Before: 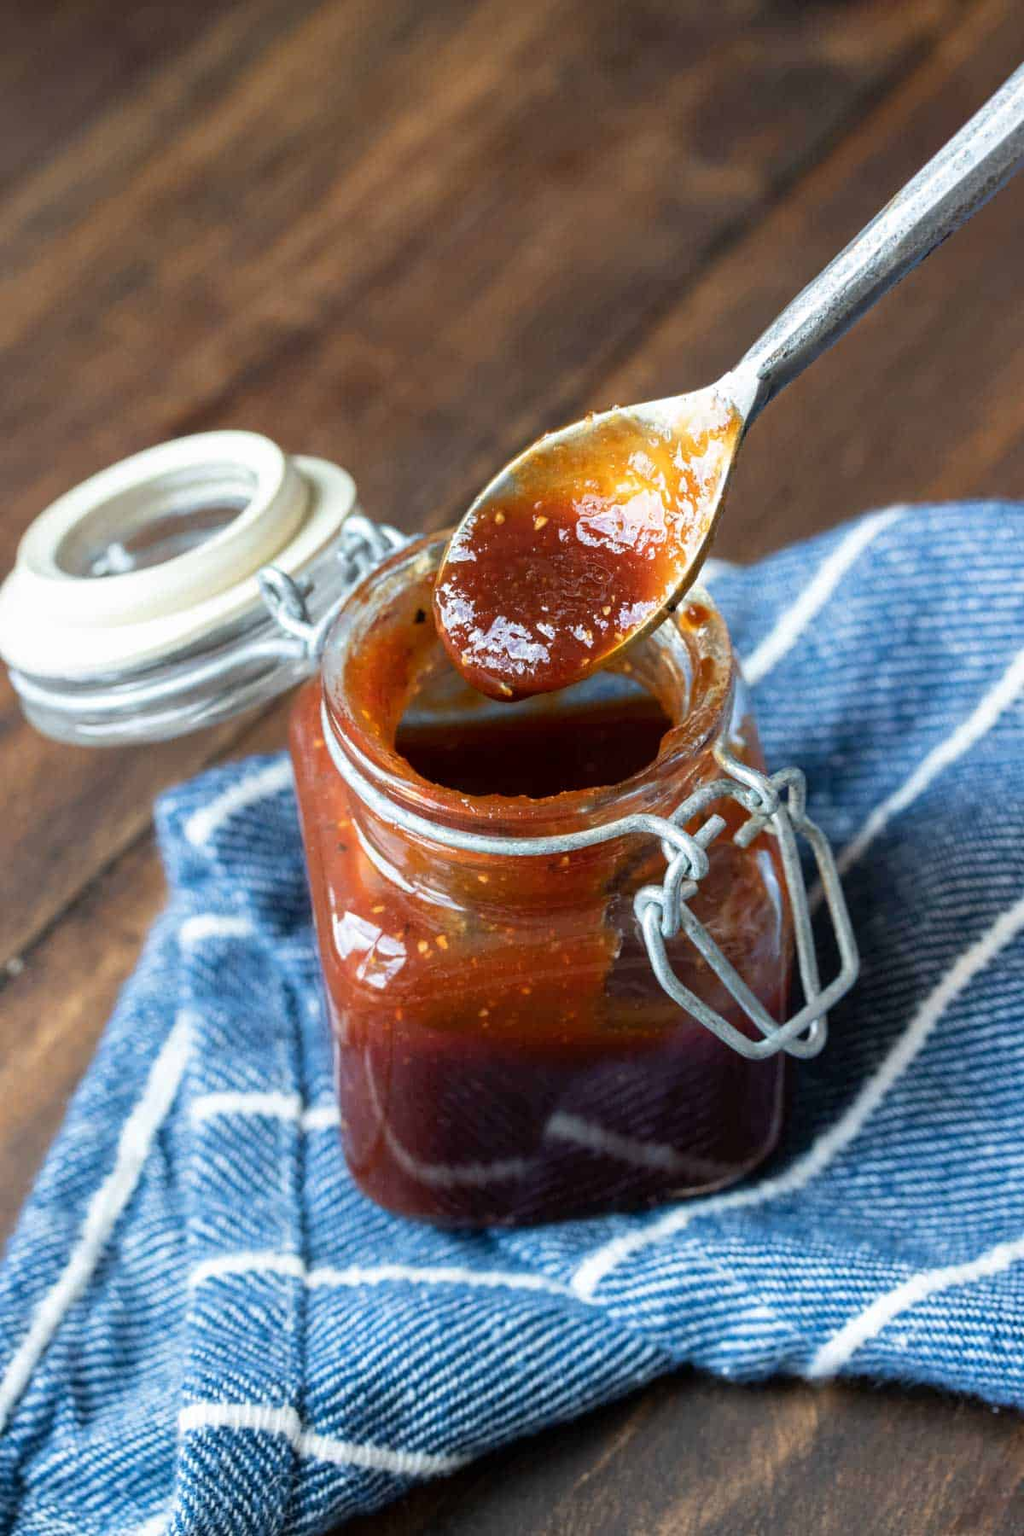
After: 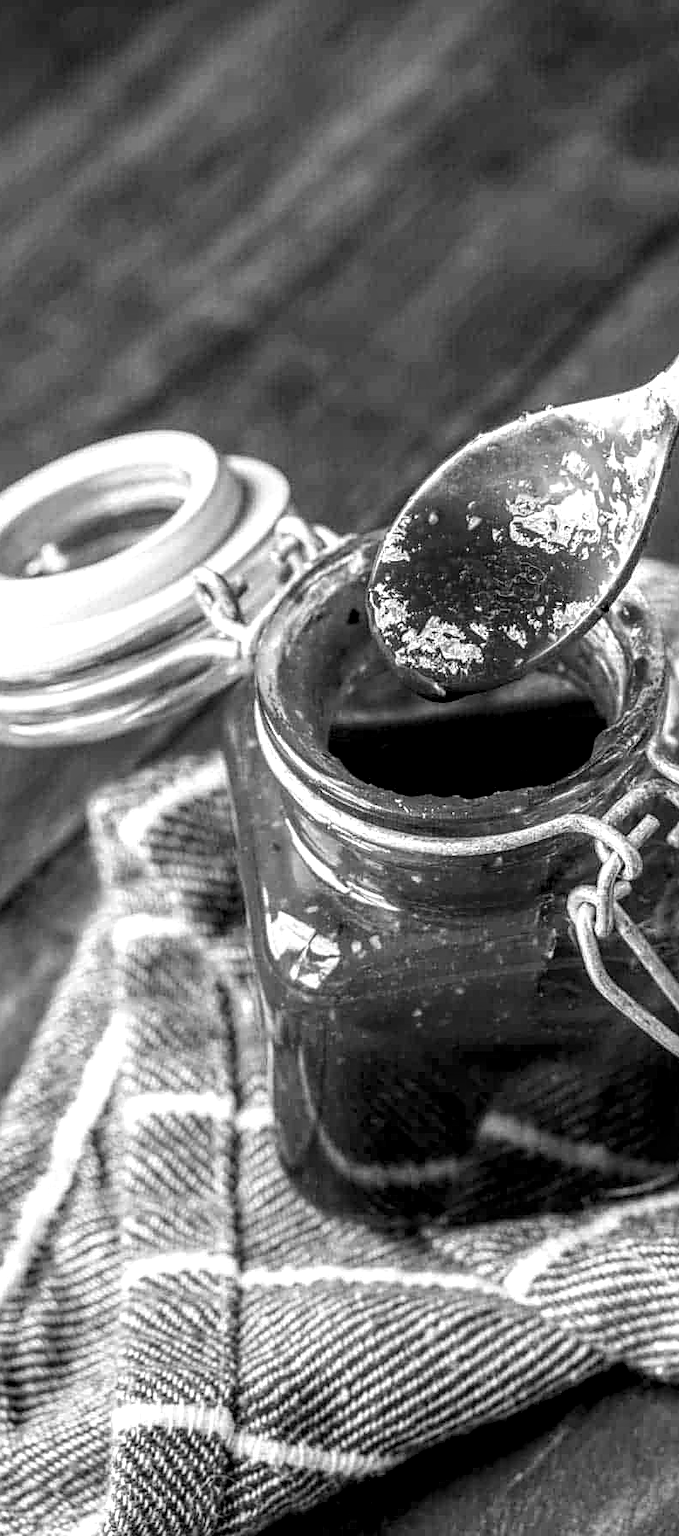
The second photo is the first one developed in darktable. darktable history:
crop and rotate: left 6.571%, right 27.048%
local contrast: highlights 5%, shadows 1%, detail 182%
sharpen: on, module defaults
color calibration: output gray [0.25, 0.35, 0.4, 0], illuminant custom, x 0.348, y 0.366, temperature 4900.01 K
